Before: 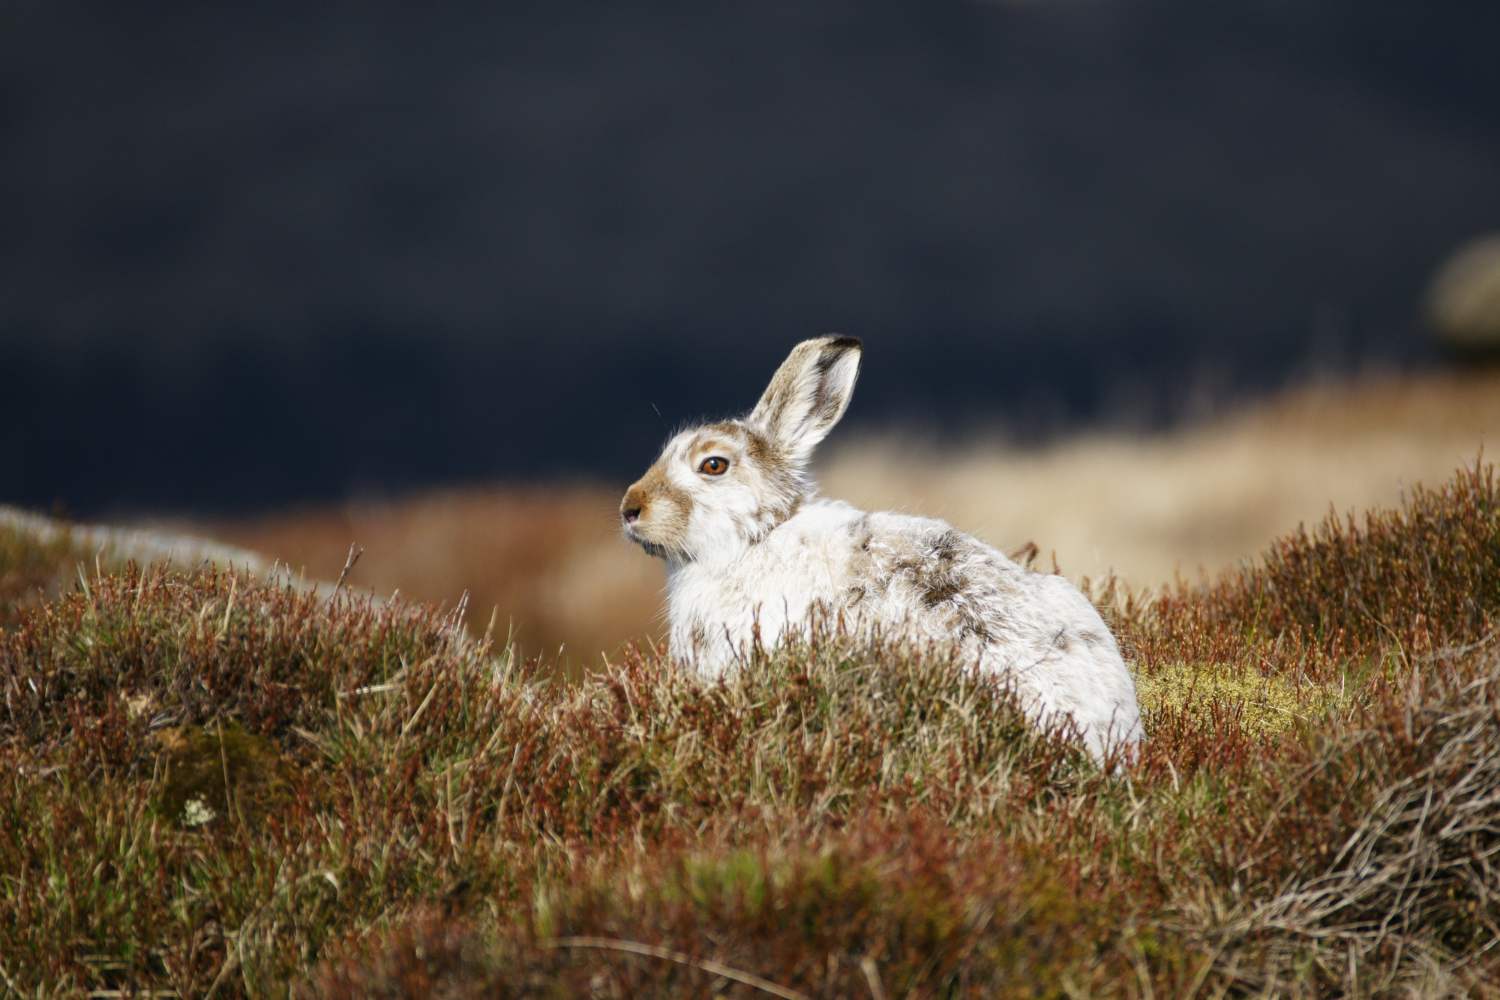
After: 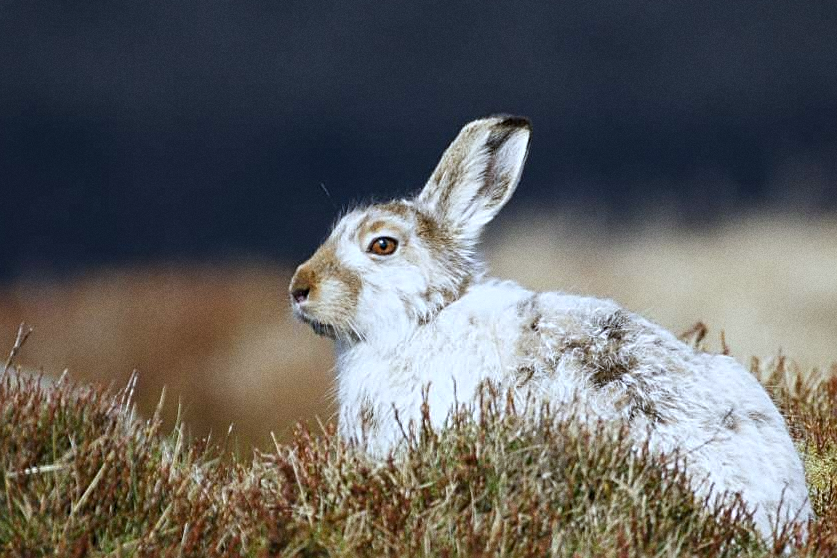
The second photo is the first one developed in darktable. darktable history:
white balance: red 0.924, blue 1.095
sharpen: on, module defaults
grain: coarseness 0.09 ISO
crop and rotate: left 22.13%, top 22.054%, right 22.026%, bottom 22.102%
